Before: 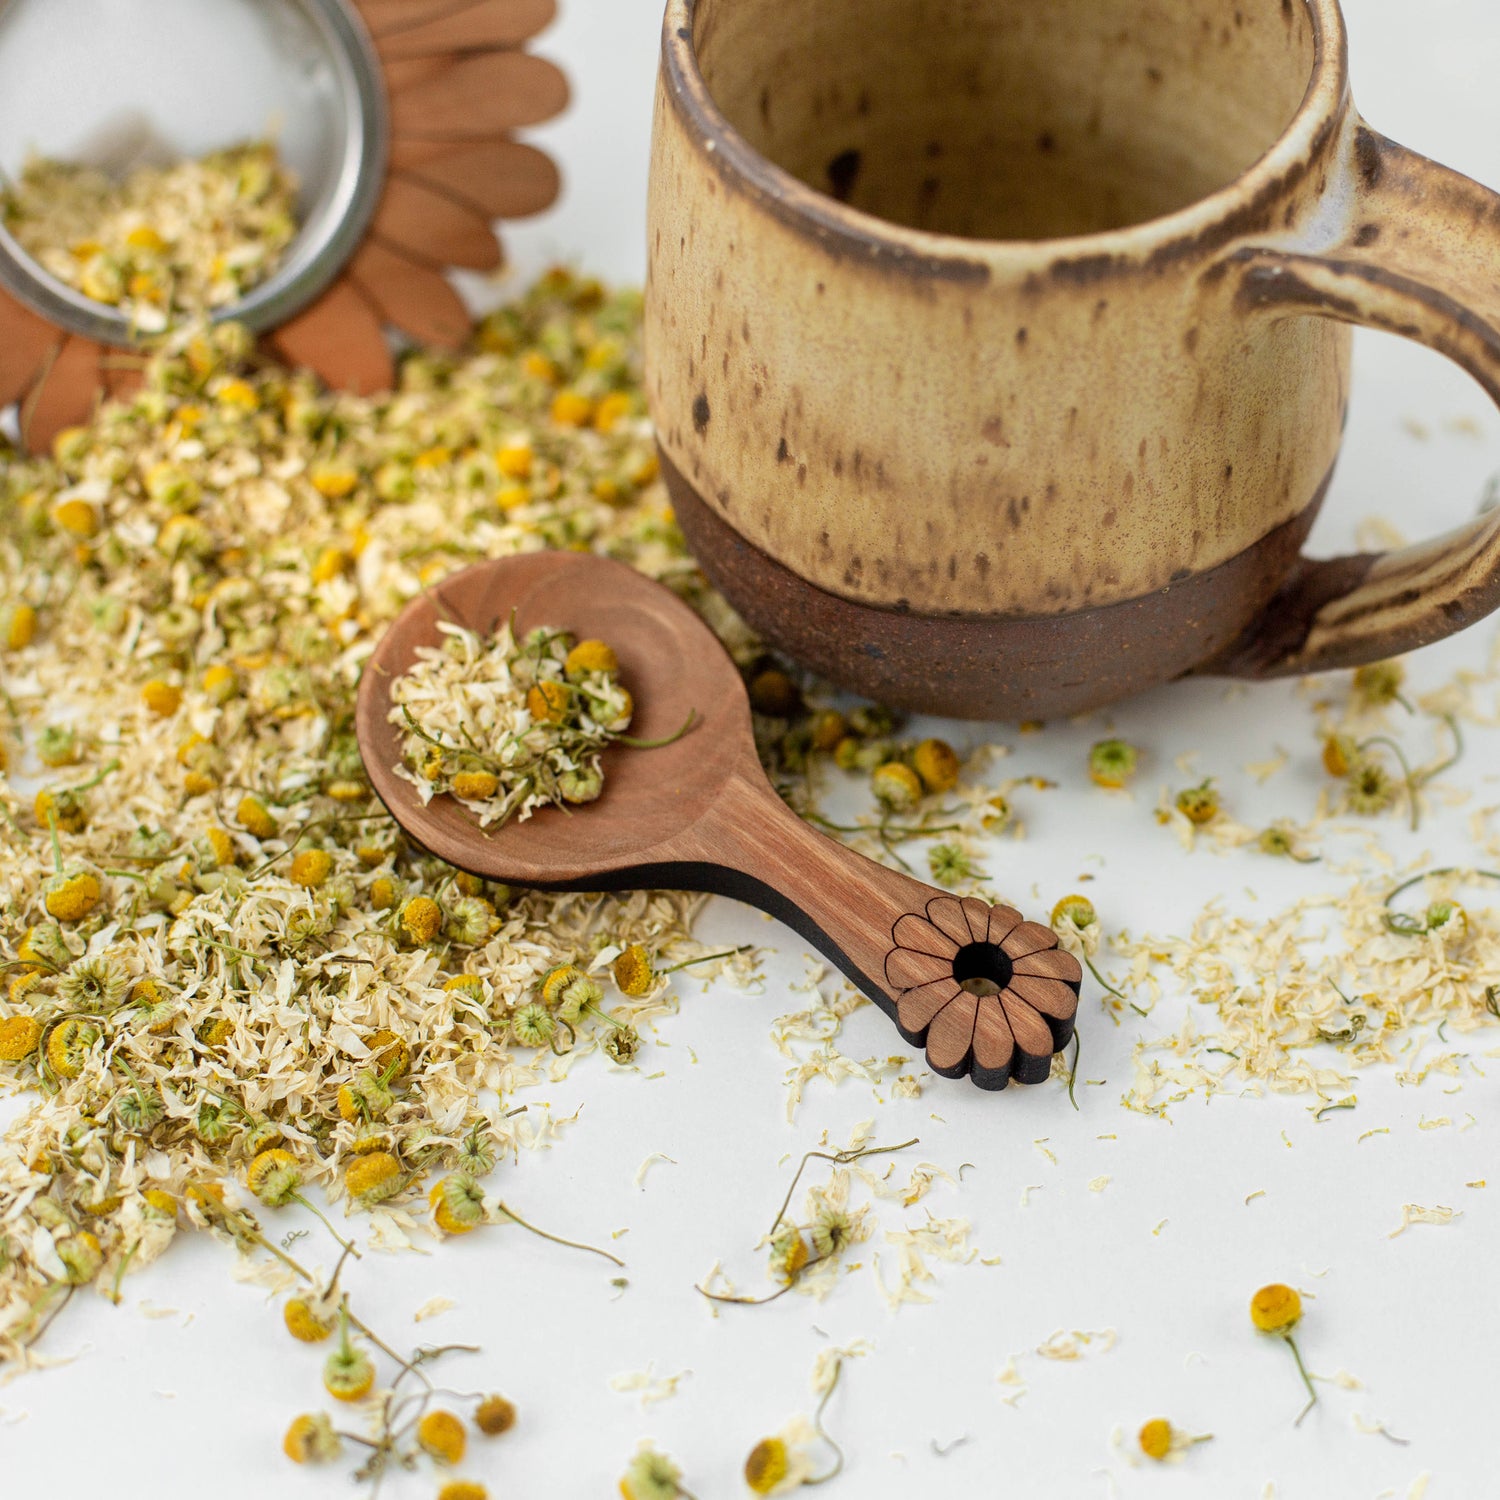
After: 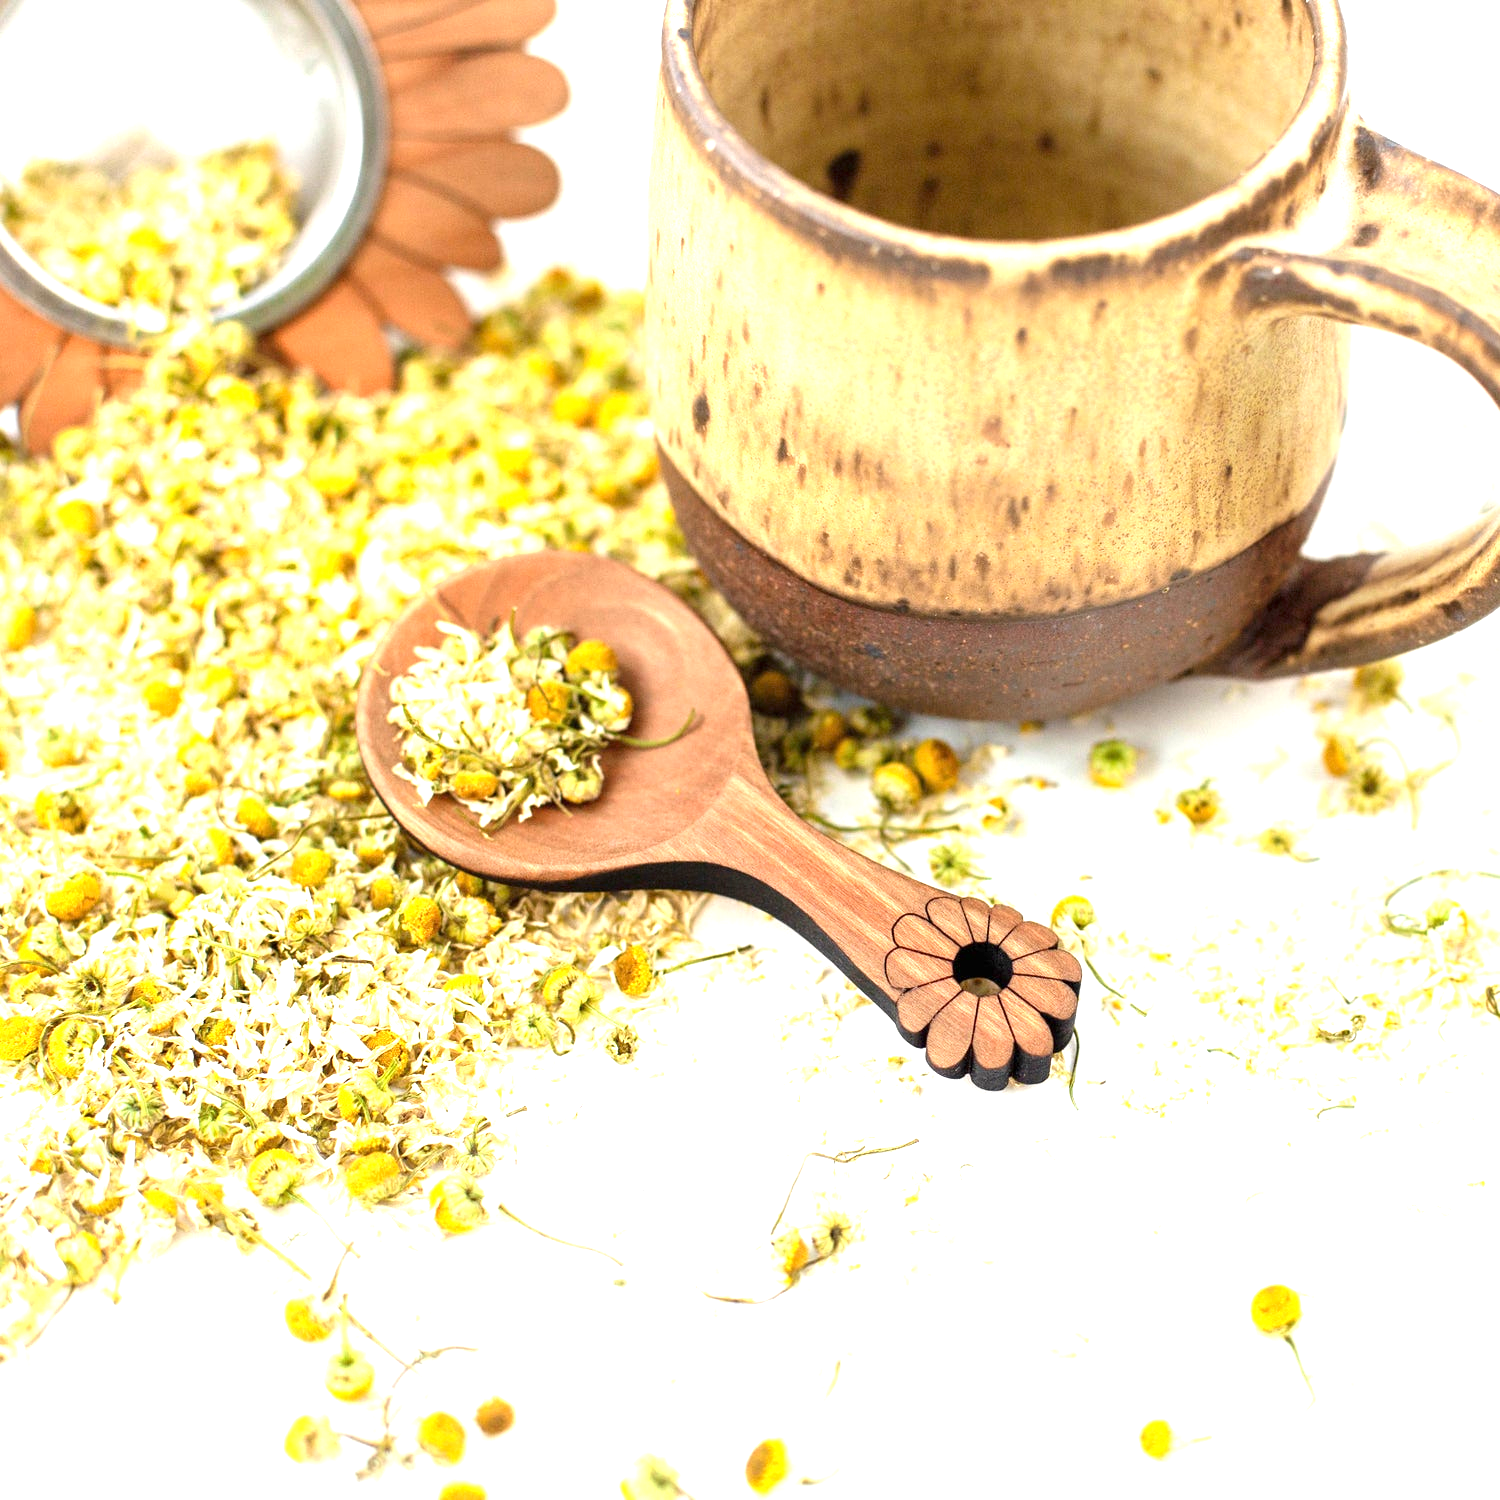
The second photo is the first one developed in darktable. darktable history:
exposure: exposure 1.478 EV, compensate exposure bias true, compensate highlight preservation false
